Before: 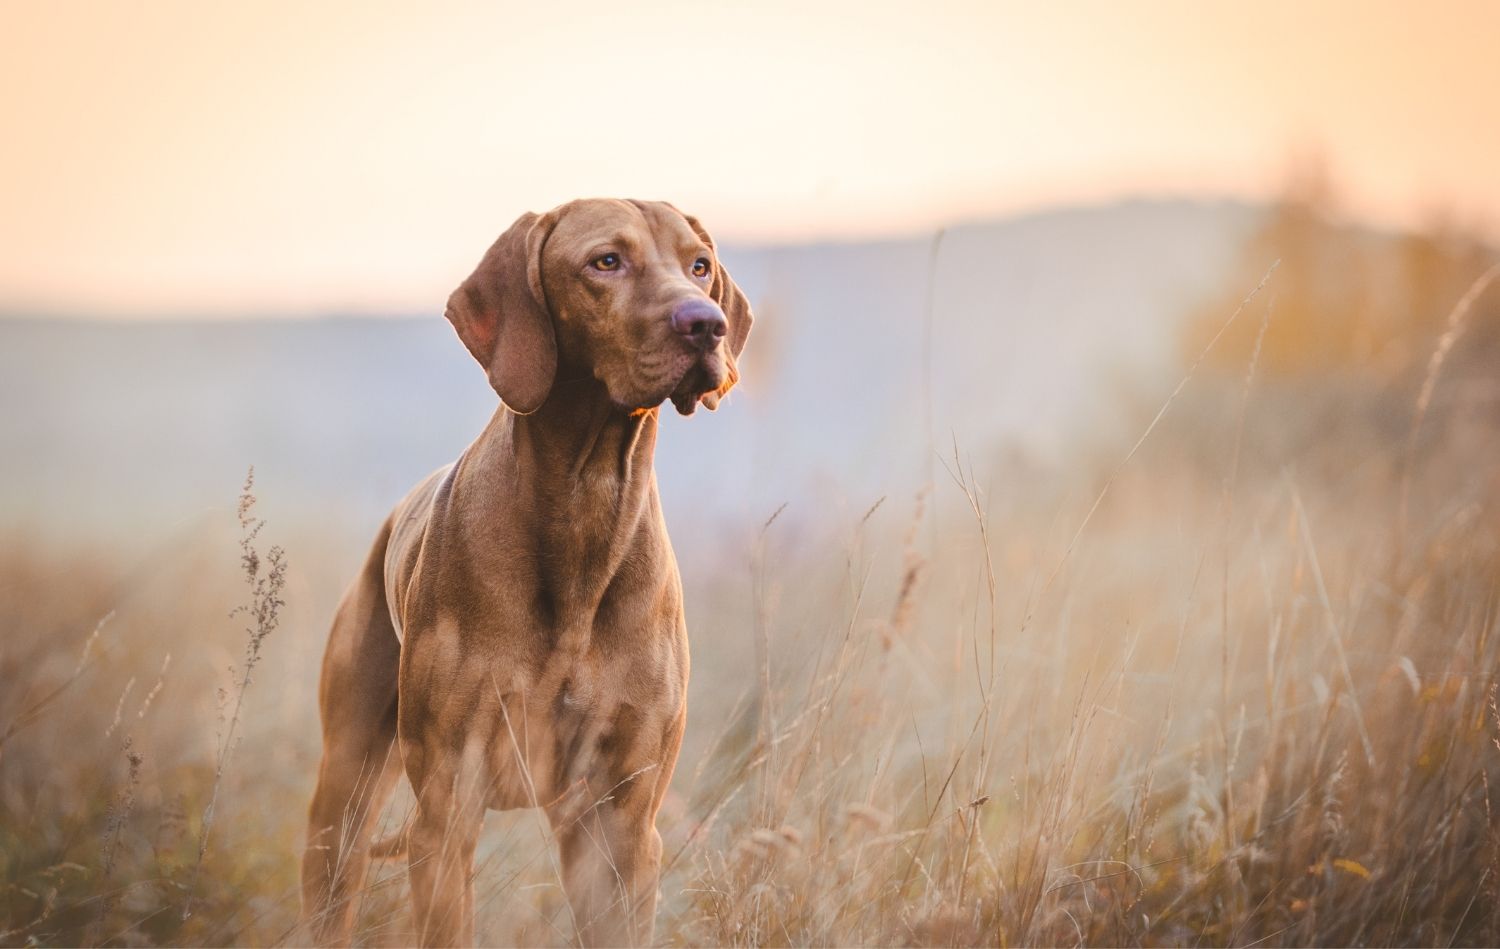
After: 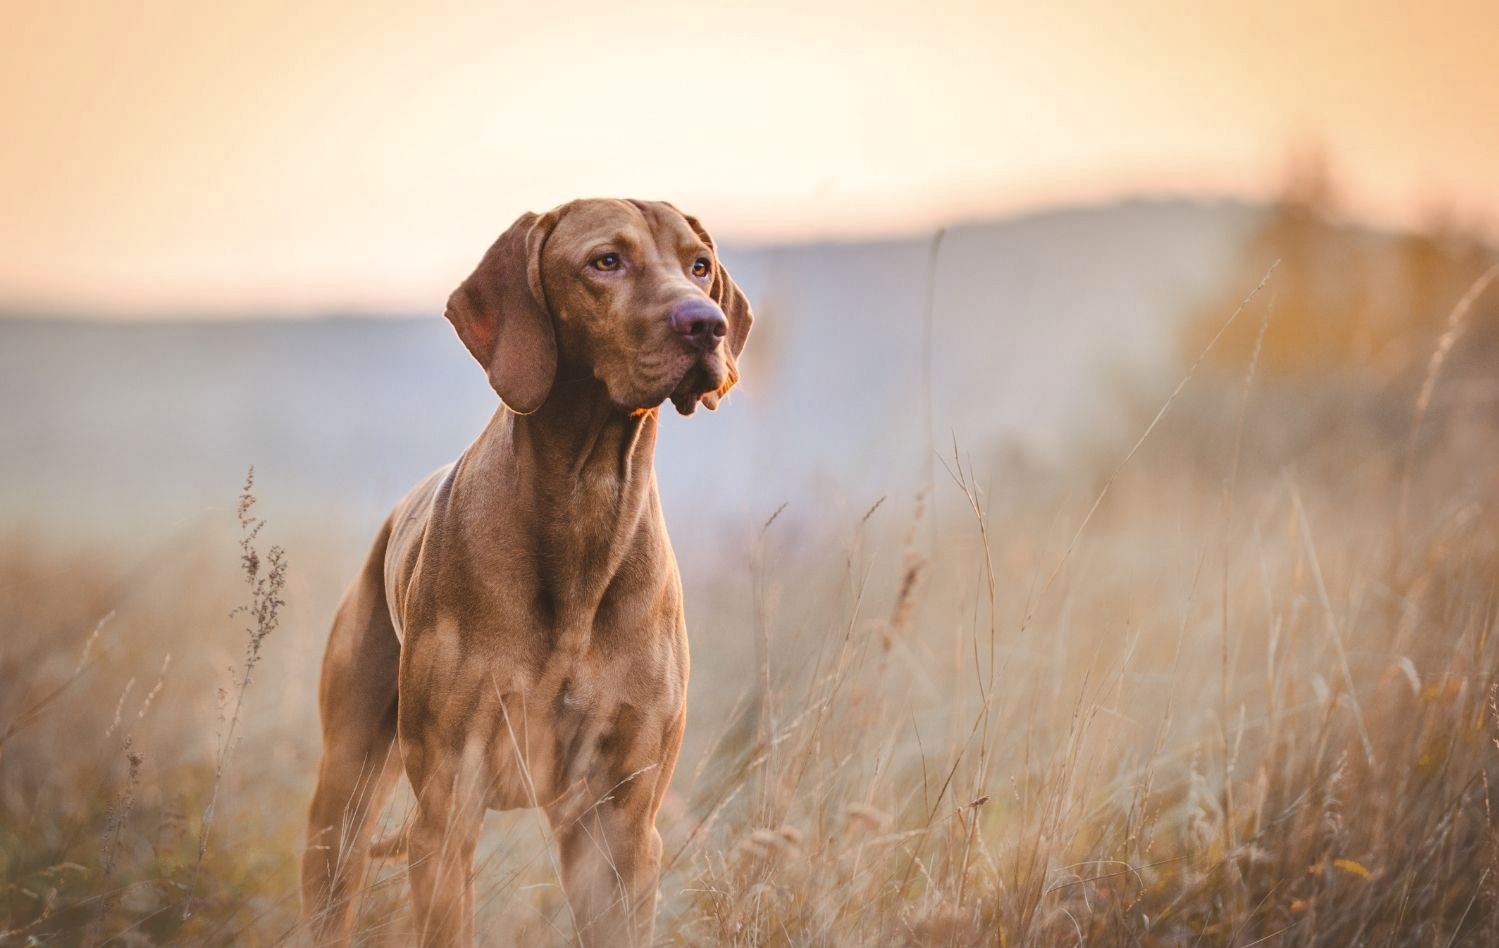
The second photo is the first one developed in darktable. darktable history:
shadows and highlights: white point adjustment 1, soften with gaussian
